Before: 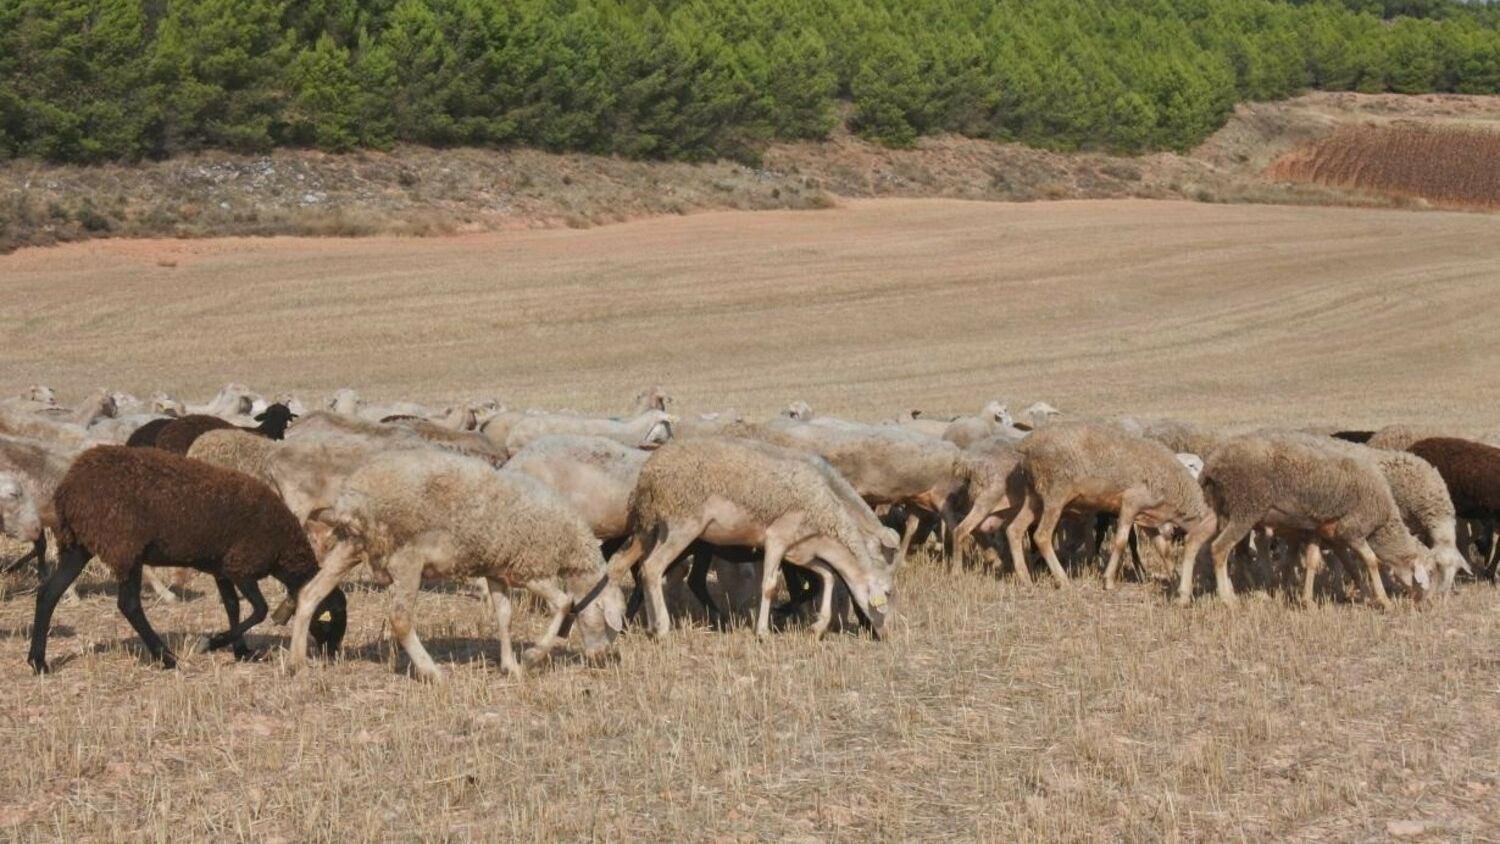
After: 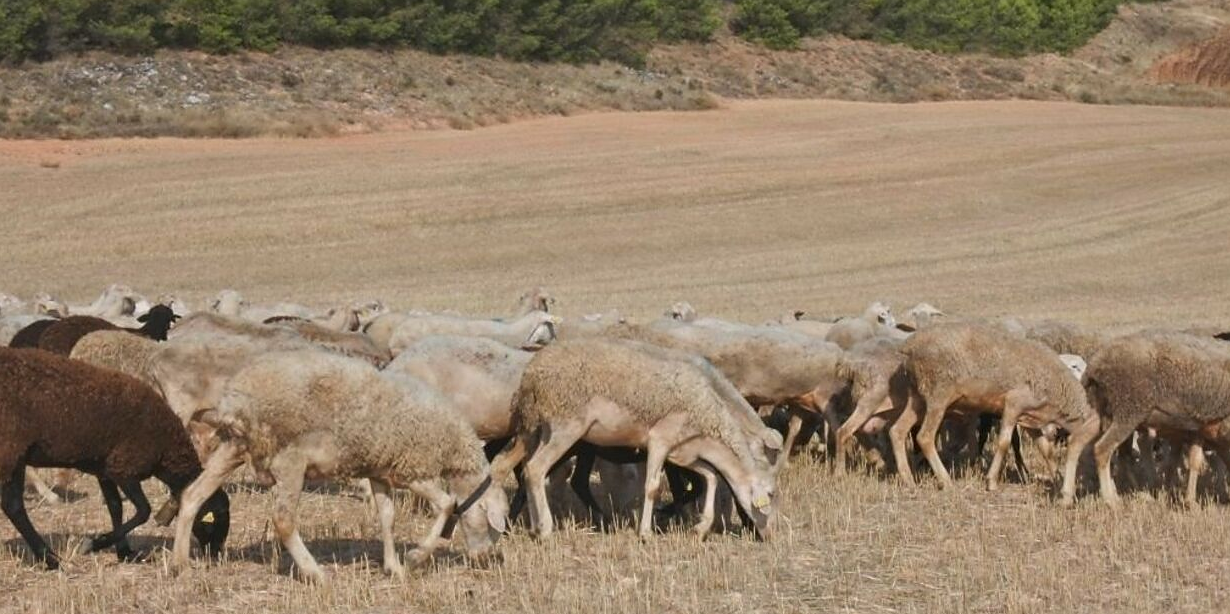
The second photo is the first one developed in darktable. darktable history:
sharpen: radius 1.458, amount 0.398, threshold 1.271
crop: left 7.856%, top 11.836%, right 10.12%, bottom 15.387%
